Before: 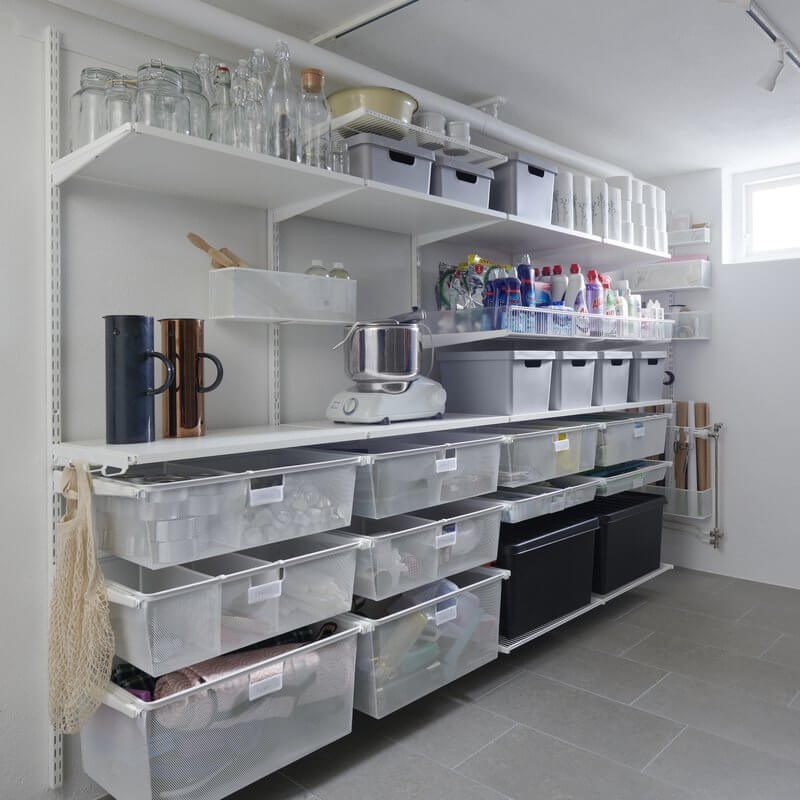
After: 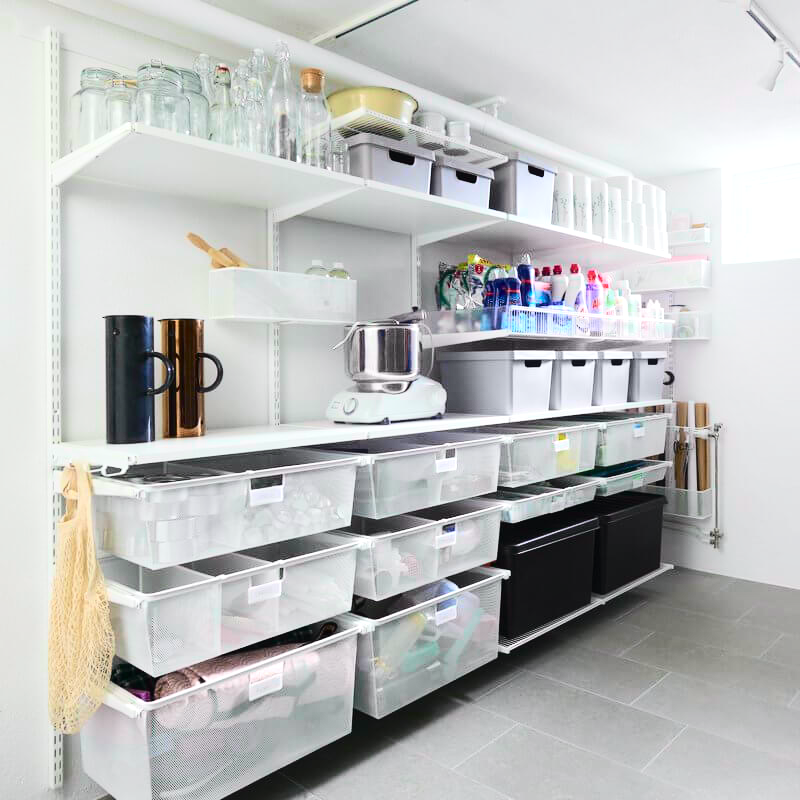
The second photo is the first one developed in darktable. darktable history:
tone equalizer: -8 EV 0.001 EV, -7 EV -0.002 EV, -6 EV 0.002 EV, -5 EV -0.03 EV, -4 EV -0.116 EV, -3 EV -0.169 EV, -2 EV 0.24 EV, -1 EV 0.702 EV, +0 EV 0.493 EV
tone curve: curves: ch0 [(0, 0.003) (0.044, 0.032) (0.12, 0.089) (0.19, 0.175) (0.271, 0.294) (0.457, 0.546) (0.588, 0.71) (0.701, 0.815) (0.86, 0.922) (1, 0.982)]; ch1 [(0, 0) (0.247, 0.215) (0.433, 0.382) (0.466, 0.426) (0.493, 0.481) (0.501, 0.5) (0.517, 0.524) (0.557, 0.582) (0.598, 0.651) (0.671, 0.735) (0.796, 0.85) (1, 1)]; ch2 [(0, 0) (0.249, 0.216) (0.357, 0.317) (0.448, 0.432) (0.478, 0.492) (0.498, 0.499) (0.517, 0.53) (0.537, 0.57) (0.569, 0.623) (0.61, 0.663) (0.706, 0.75) (0.808, 0.809) (0.991, 0.968)], color space Lab, independent channels, preserve colors none
